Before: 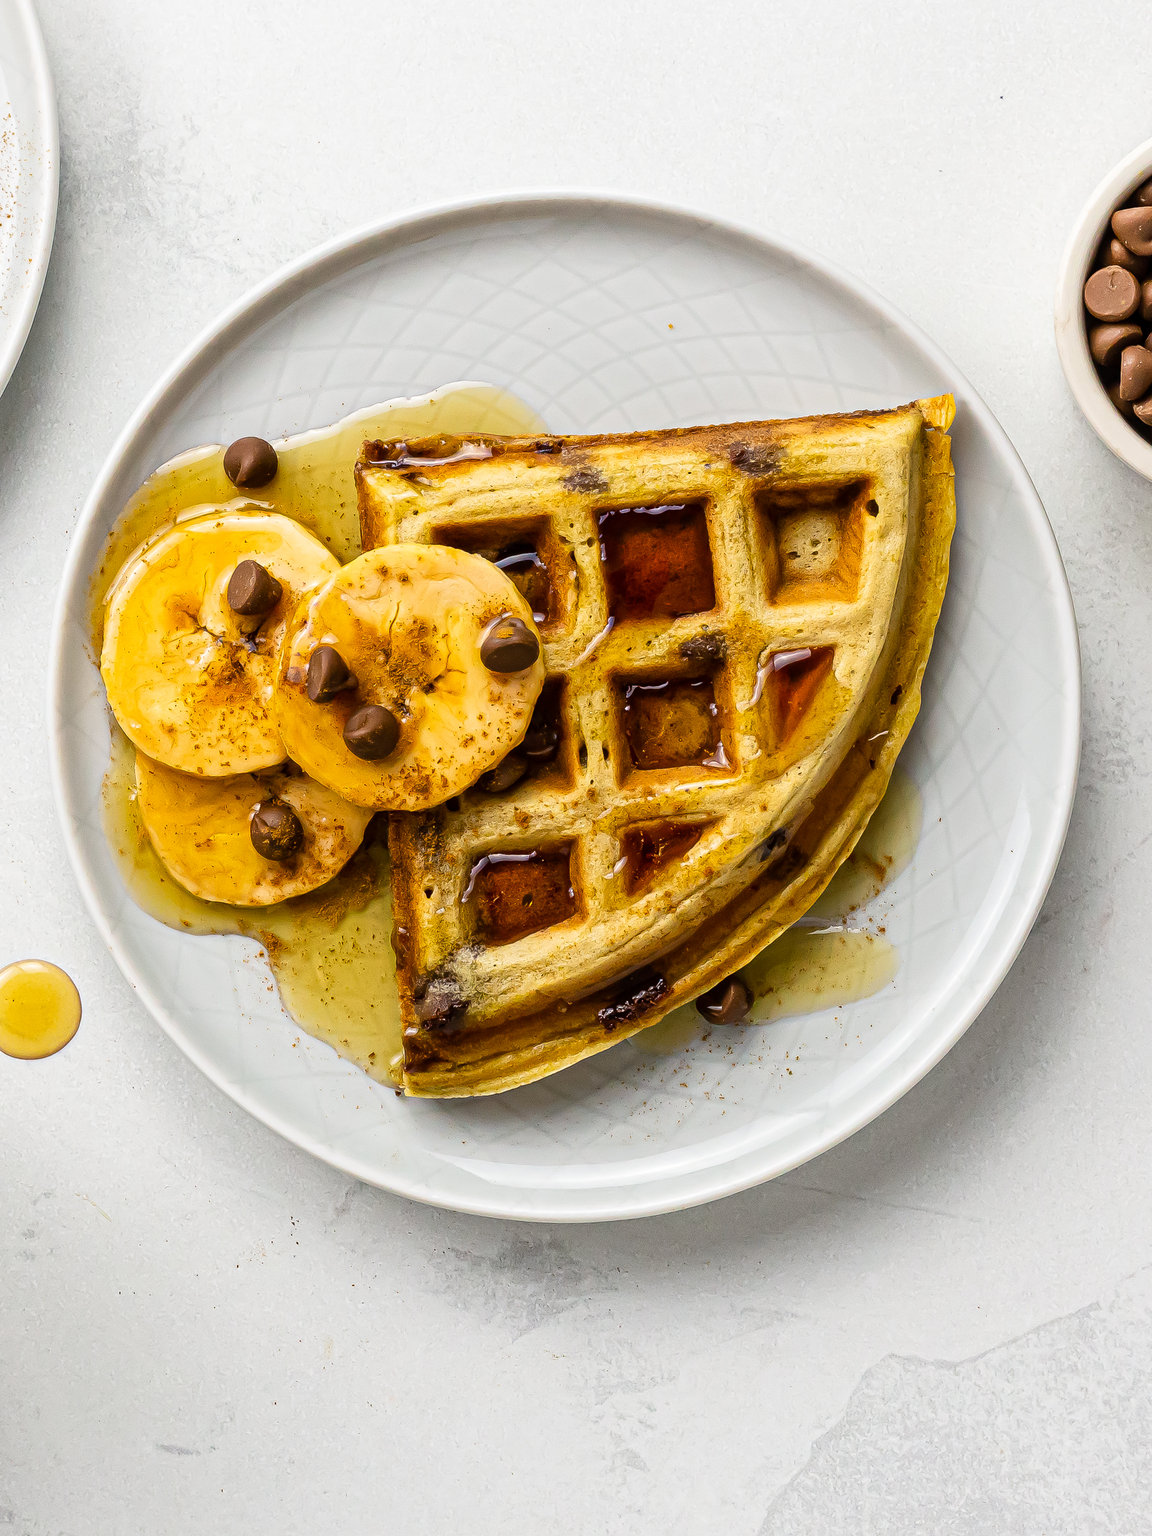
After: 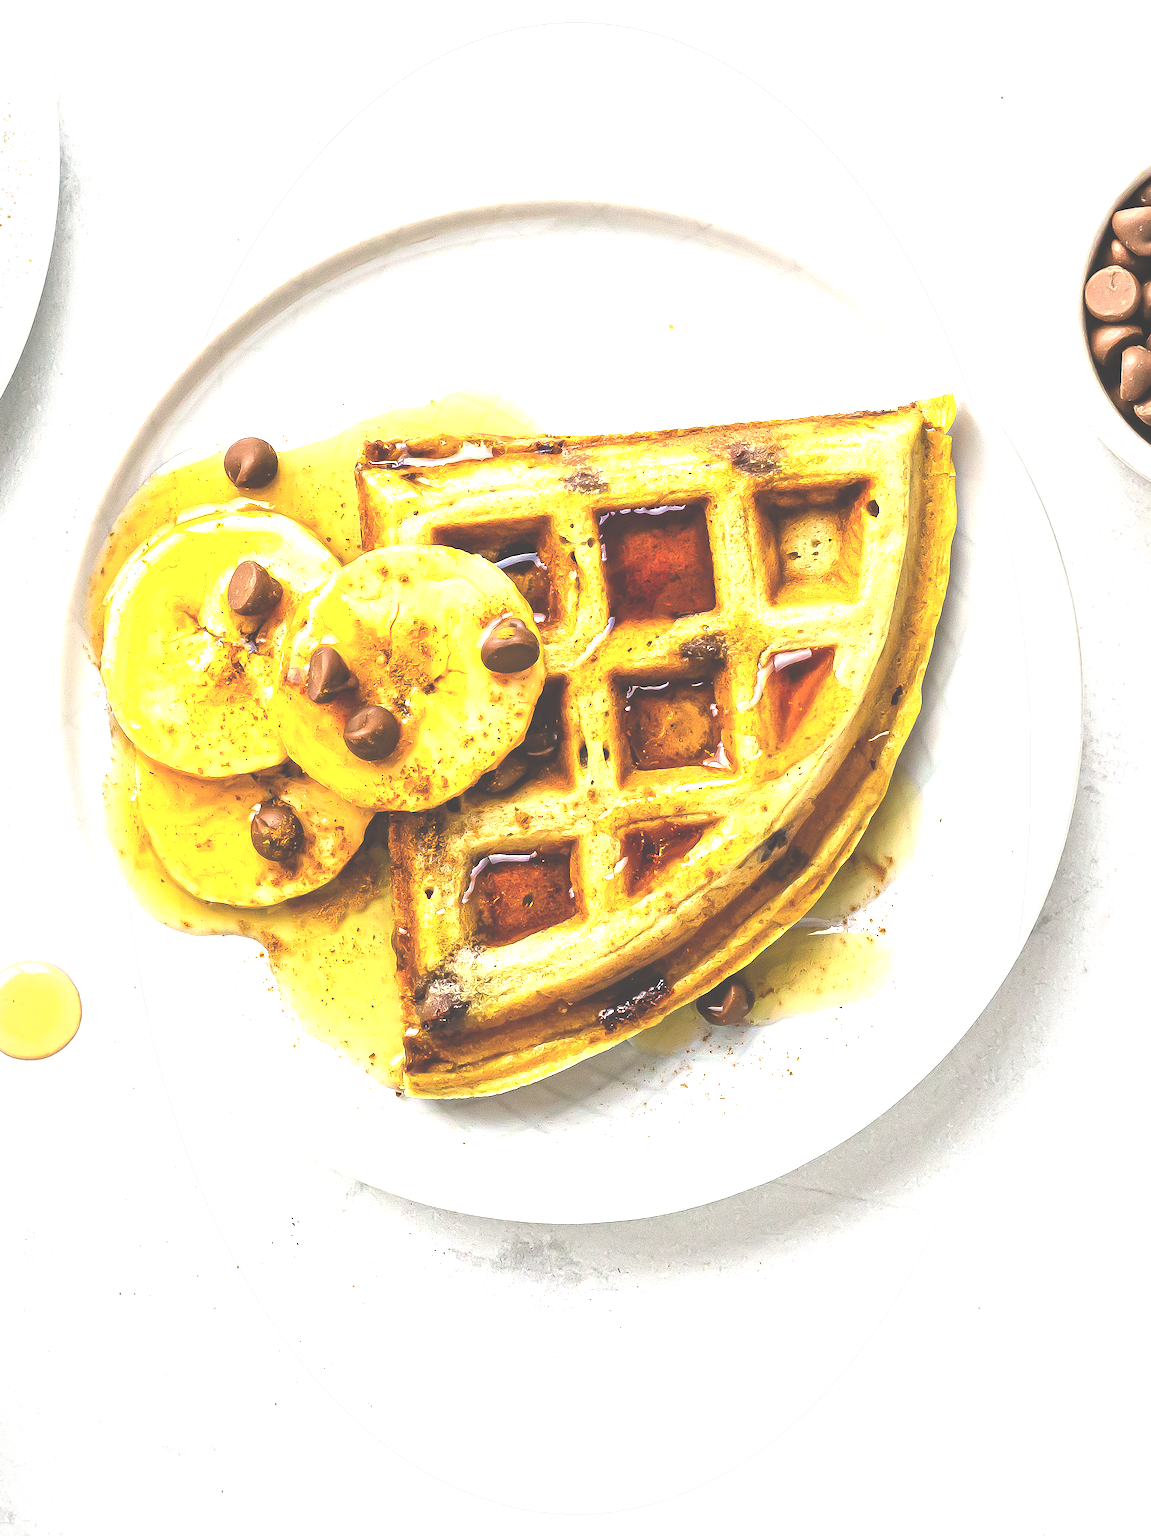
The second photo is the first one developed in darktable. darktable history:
exposure: black level correction -0.023, exposure 1.397 EV, compensate highlight preservation false
vignetting: fall-off start 97%, fall-off radius 100%, width/height ratio 0.609, unbound false
